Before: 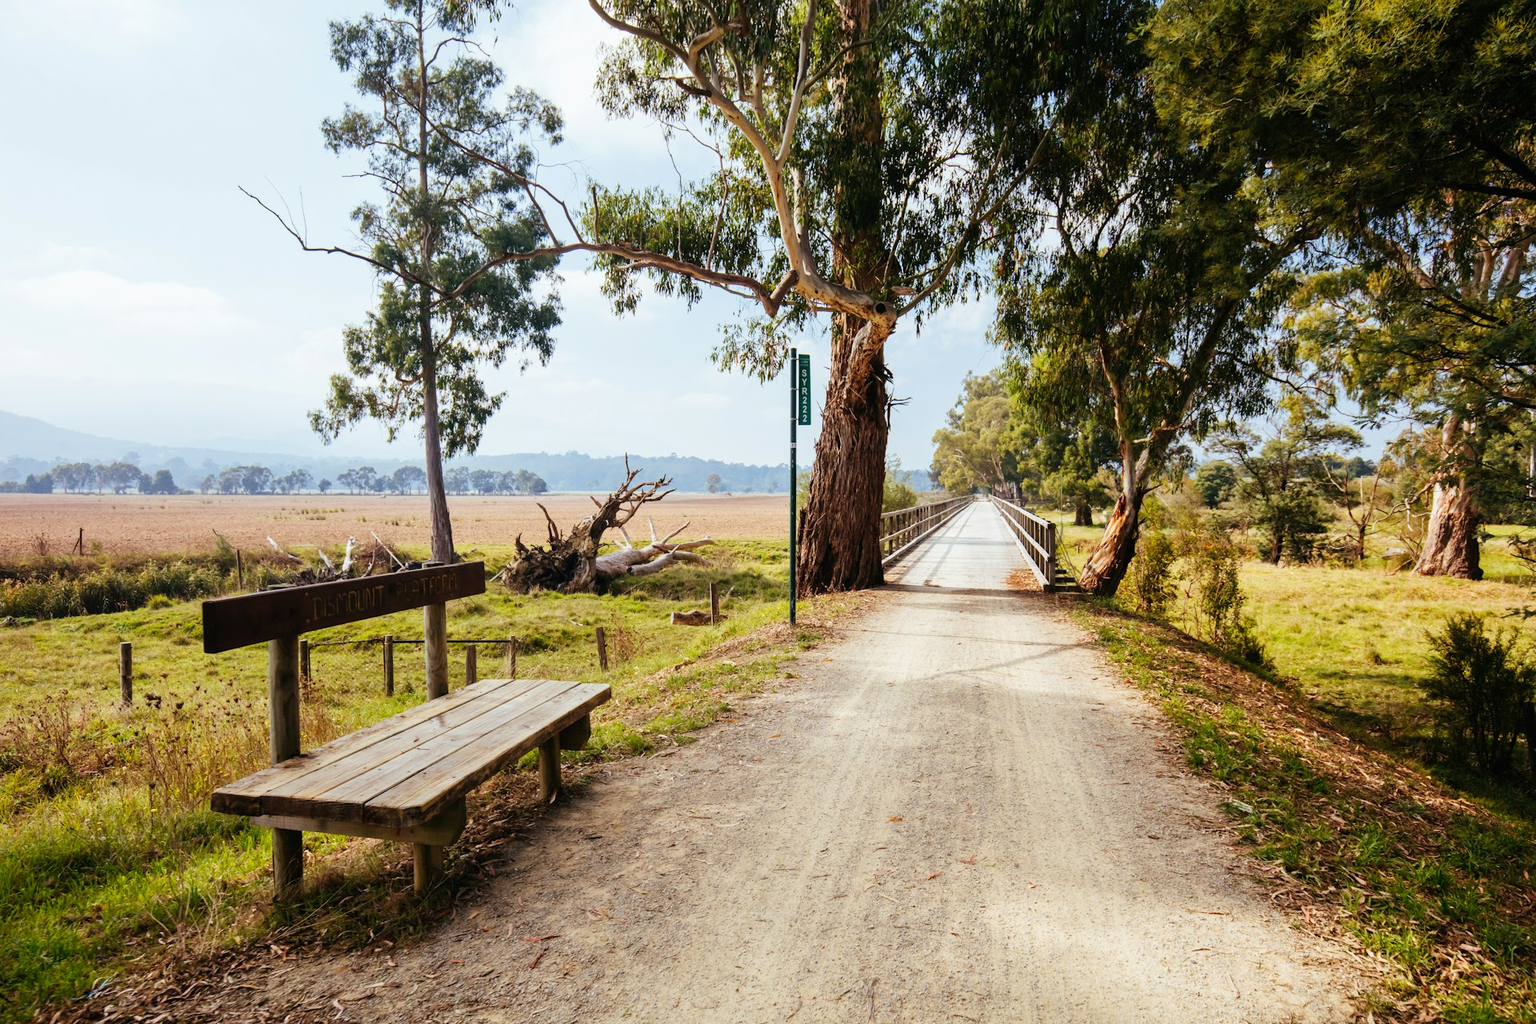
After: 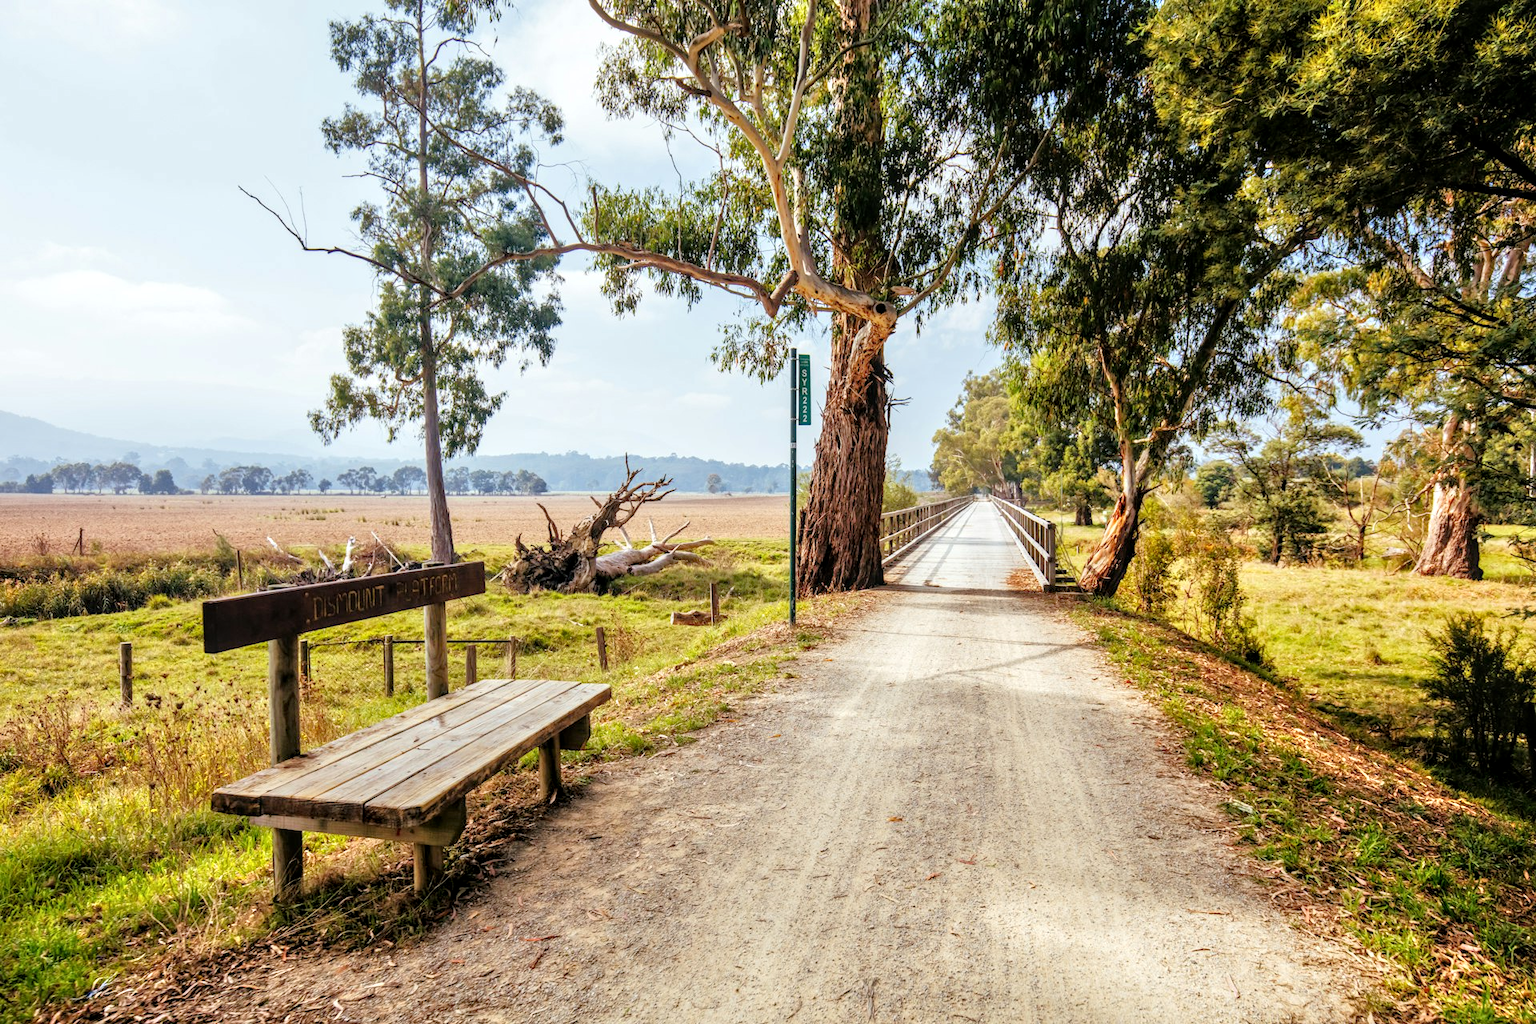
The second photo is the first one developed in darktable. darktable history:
local contrast: detail 130%
tone equalizer: -7 EV 0.15 EV, -6 EV 0.6 EV, -5 EV 1.15 EV, -4 EV 1.33 EV, -3 EV 1.15 EV, -2 EV 0.6 EV, -1 EV 0.15 EV, mask exposure compensation -0.5 EV
